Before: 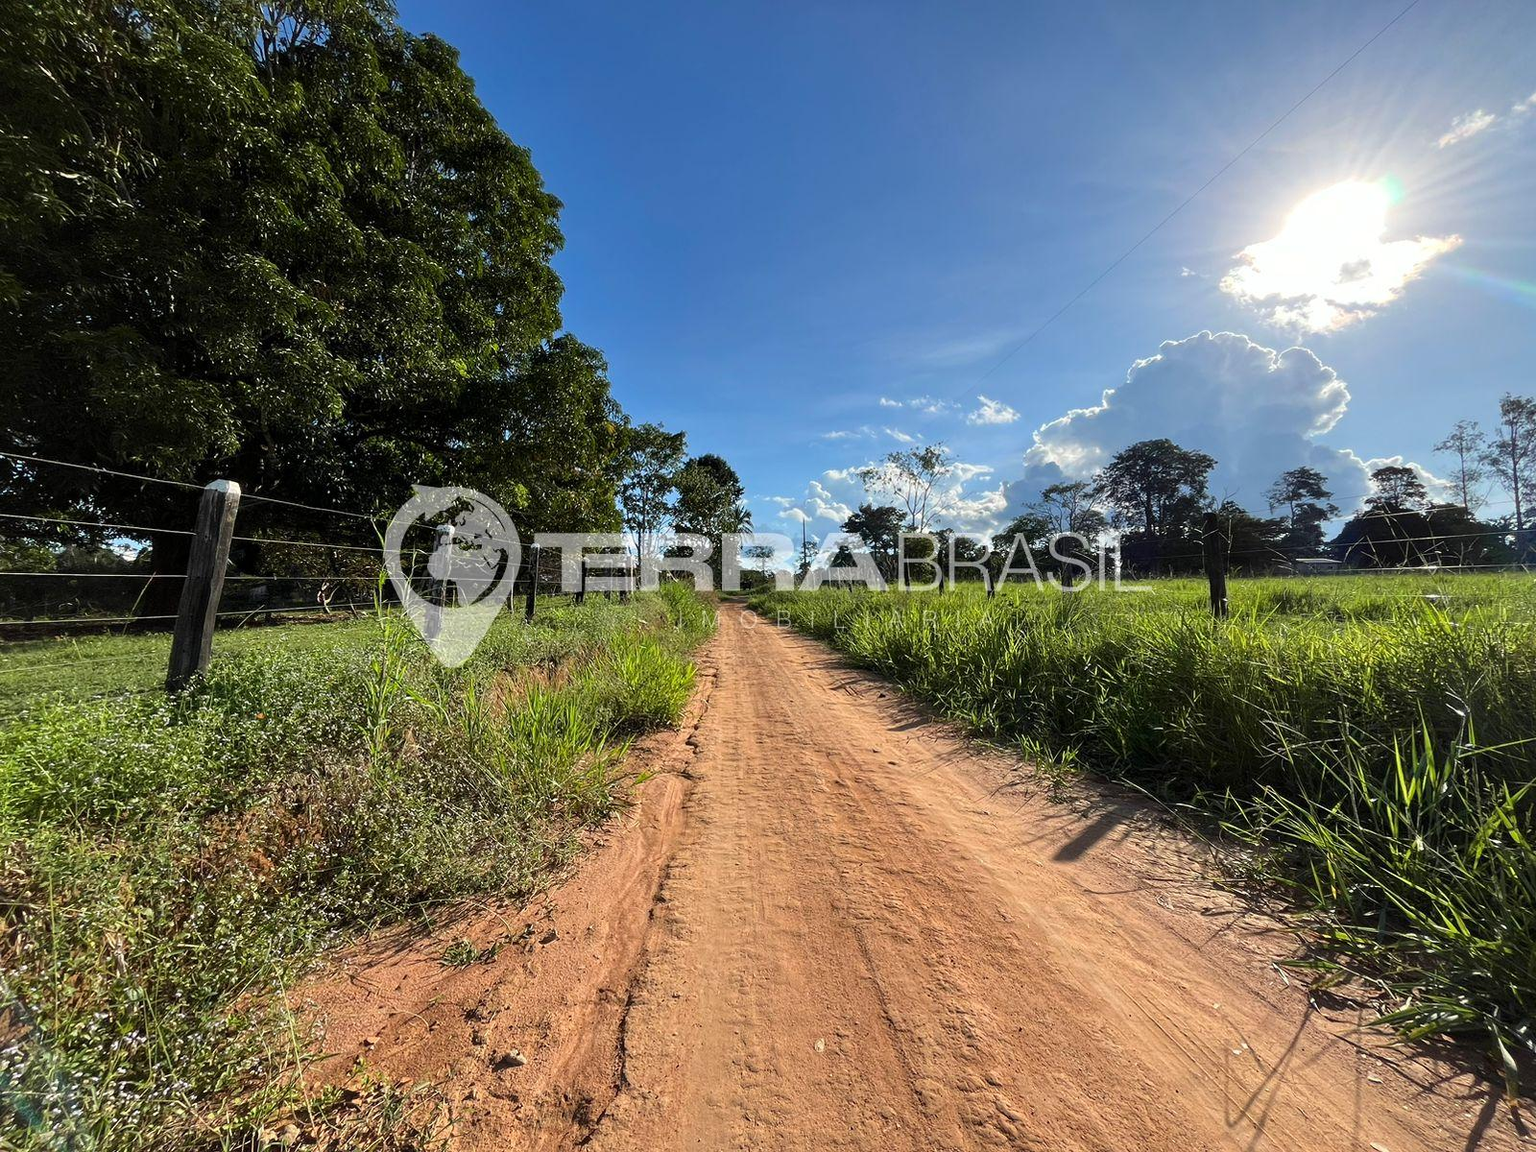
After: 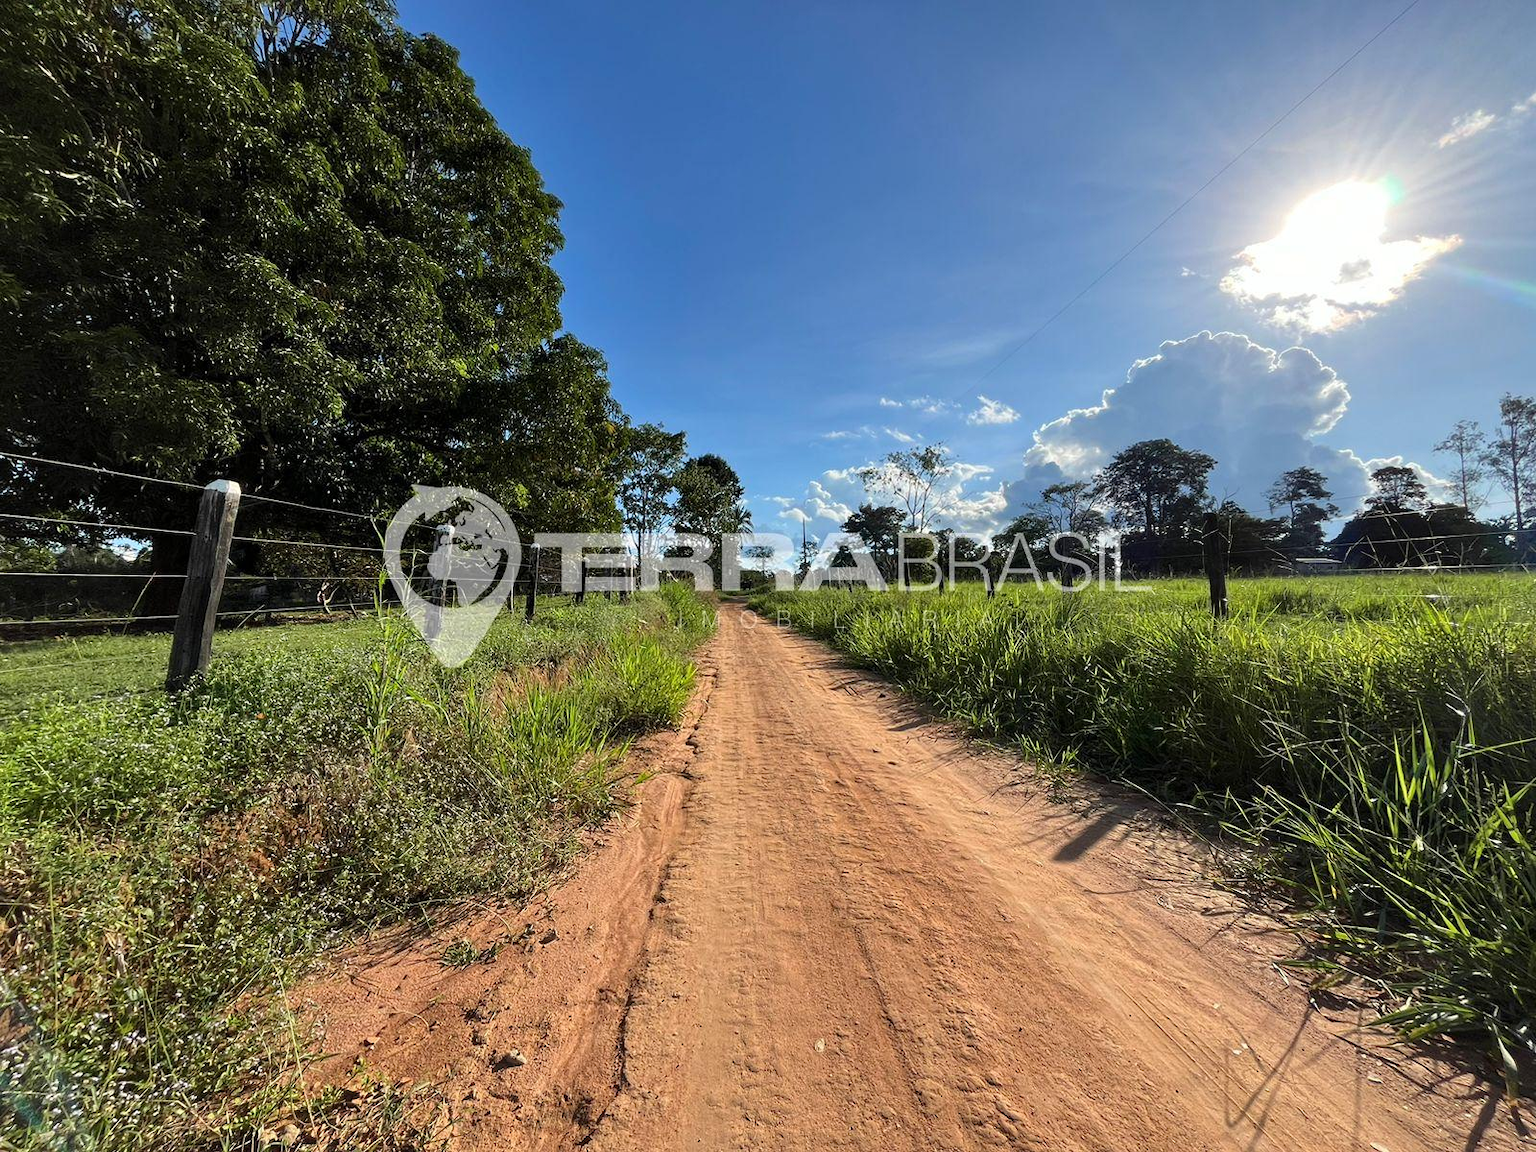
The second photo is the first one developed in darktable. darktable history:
shadows and highlights: shadows 36.28, highlights -27.35, soften with gaussian
